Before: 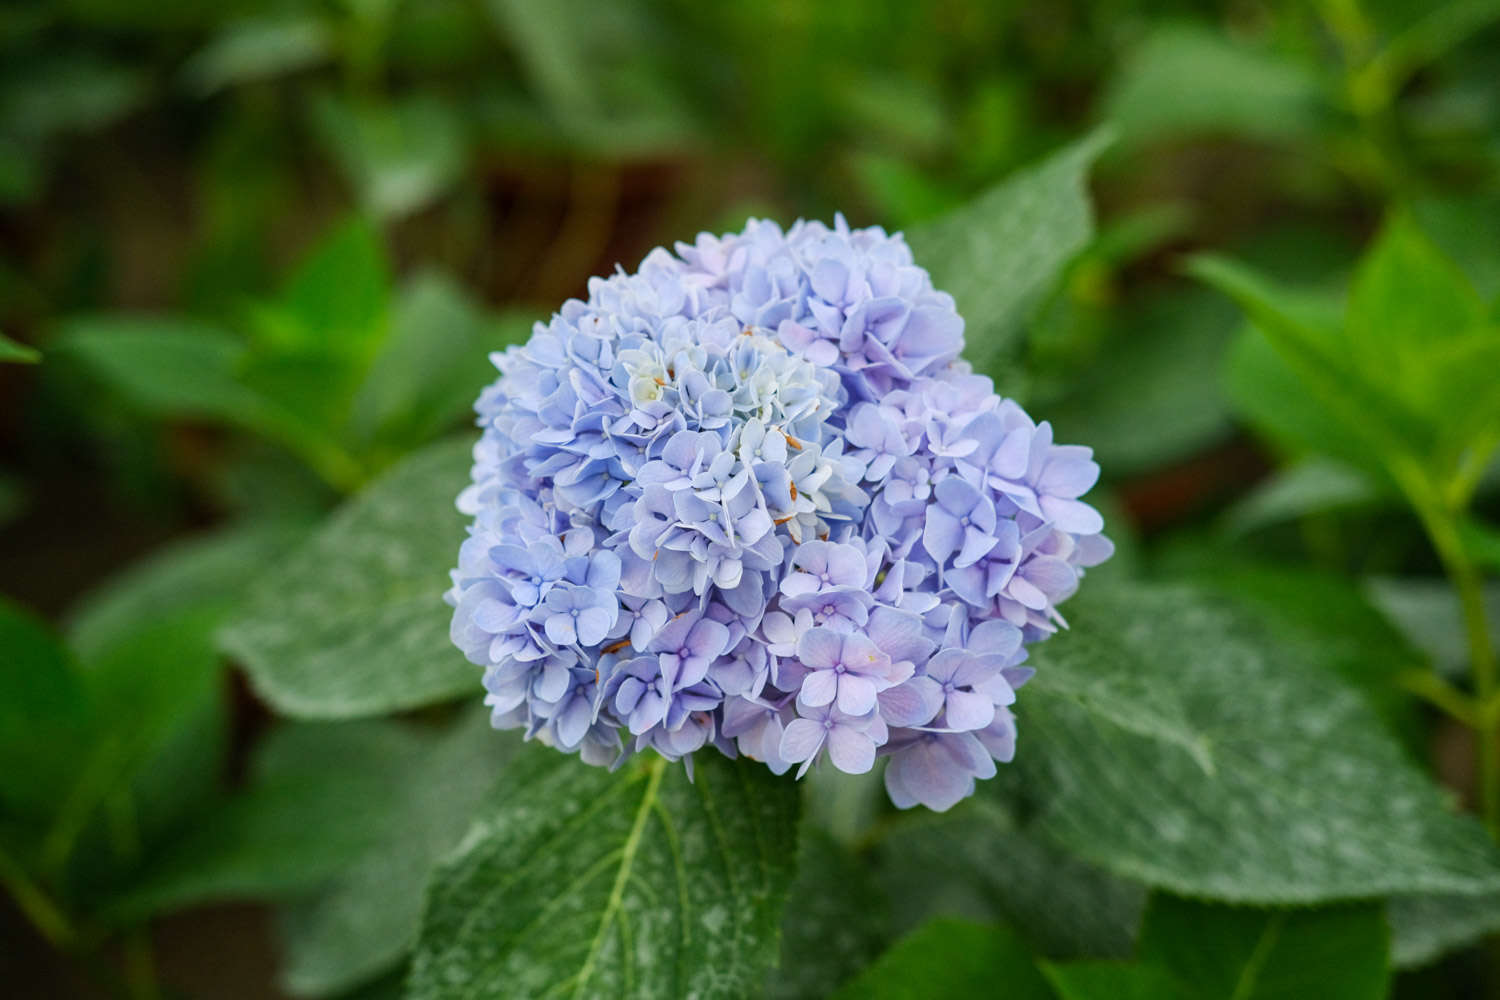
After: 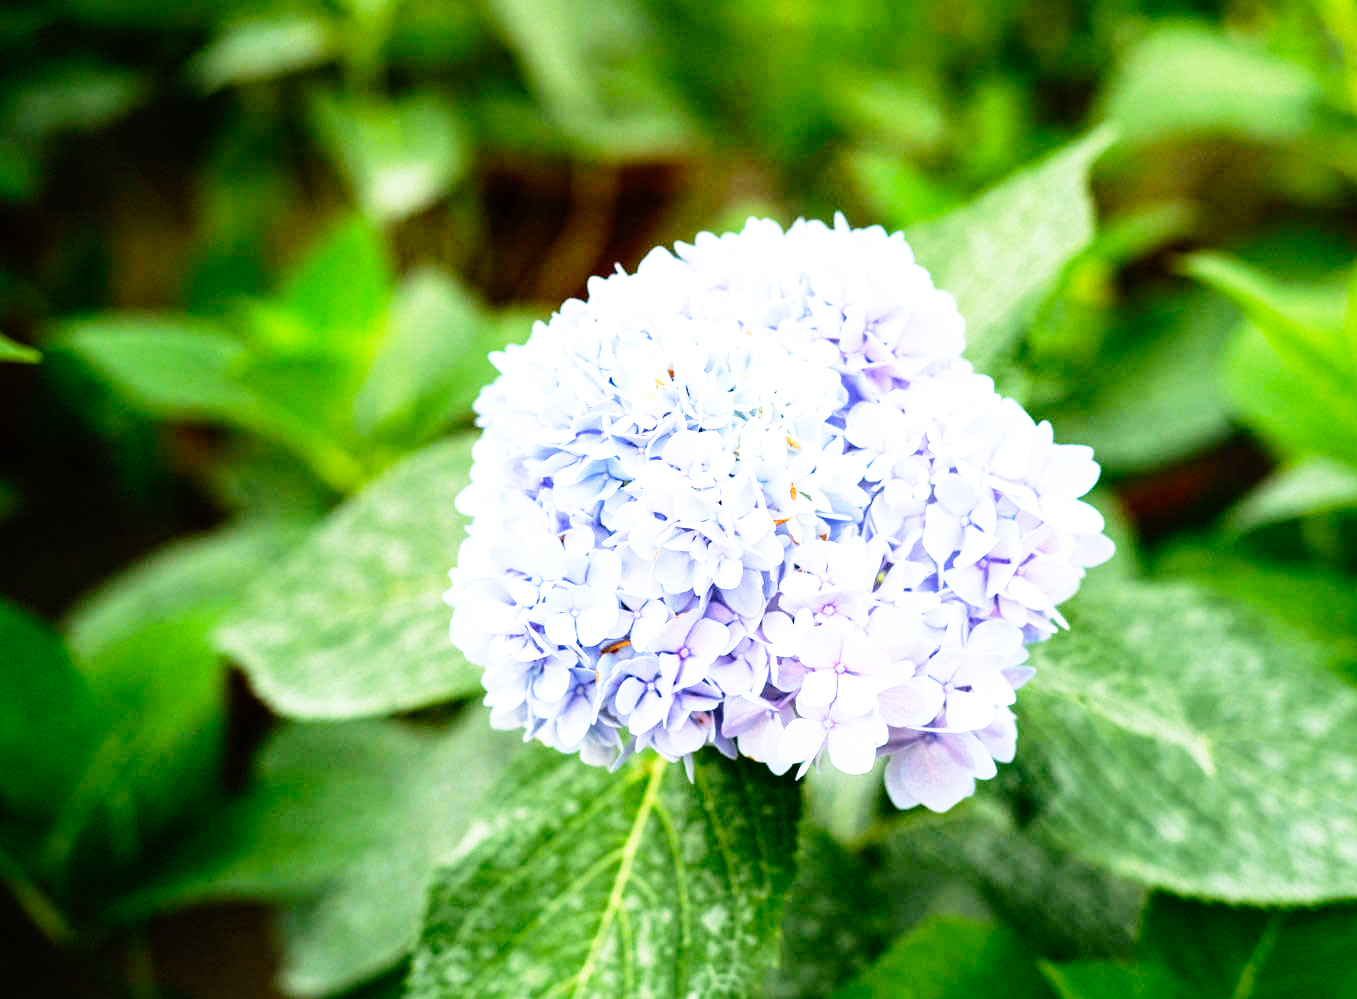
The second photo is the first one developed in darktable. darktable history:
crop: right 9.512%, bottom 0.035%
base curve: curves: ch0 [(0, 0) (0.012, 0.01) (0.073, 0.168) (0.31, 0.711) (0.645, 0.957) (1, 1)], preserve colors none
tone equalizer: -8 EV -0.776 EV, -7 EV -0.699 EV, -6 EV -0.59 EV, -5 EV -0.413 EV, -3 EV 0.384 EV, -2 EV 0.6 EV, -1 EV 0.695 EV, +0 EV 0.758 EV
contrast brightness saturation: contrast 0.075
